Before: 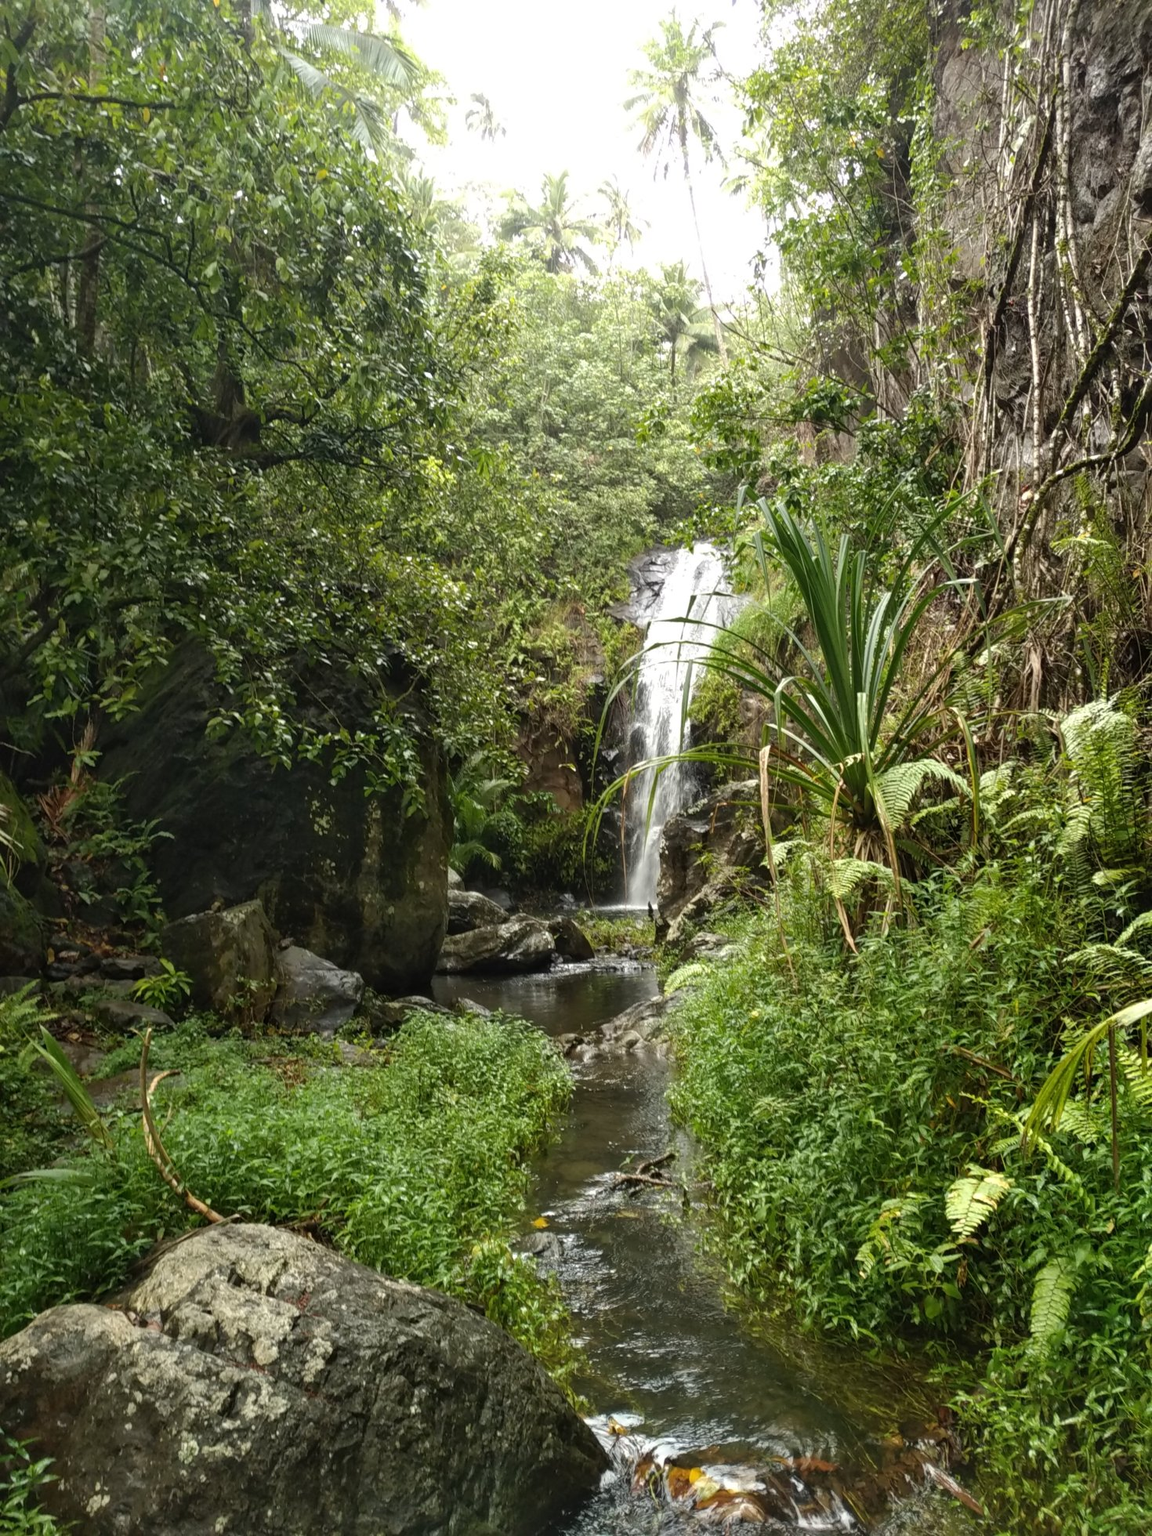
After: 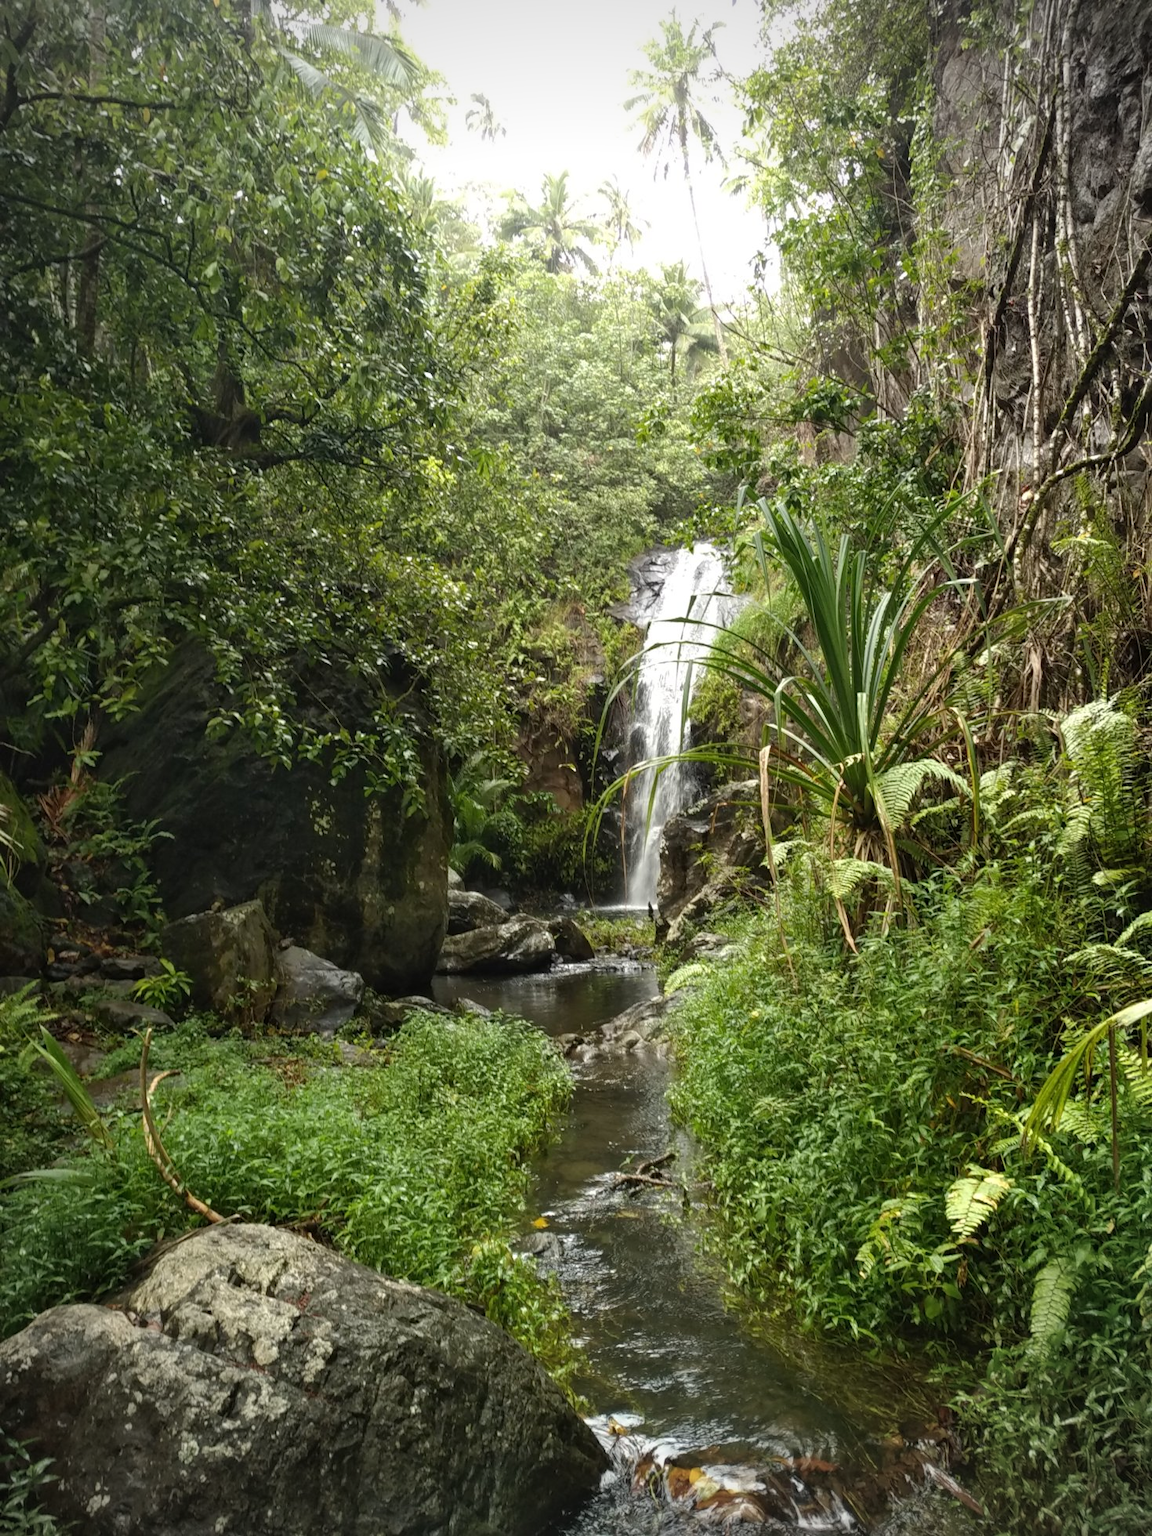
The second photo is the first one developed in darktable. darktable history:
vignetting: fall-off radius 45.55%
